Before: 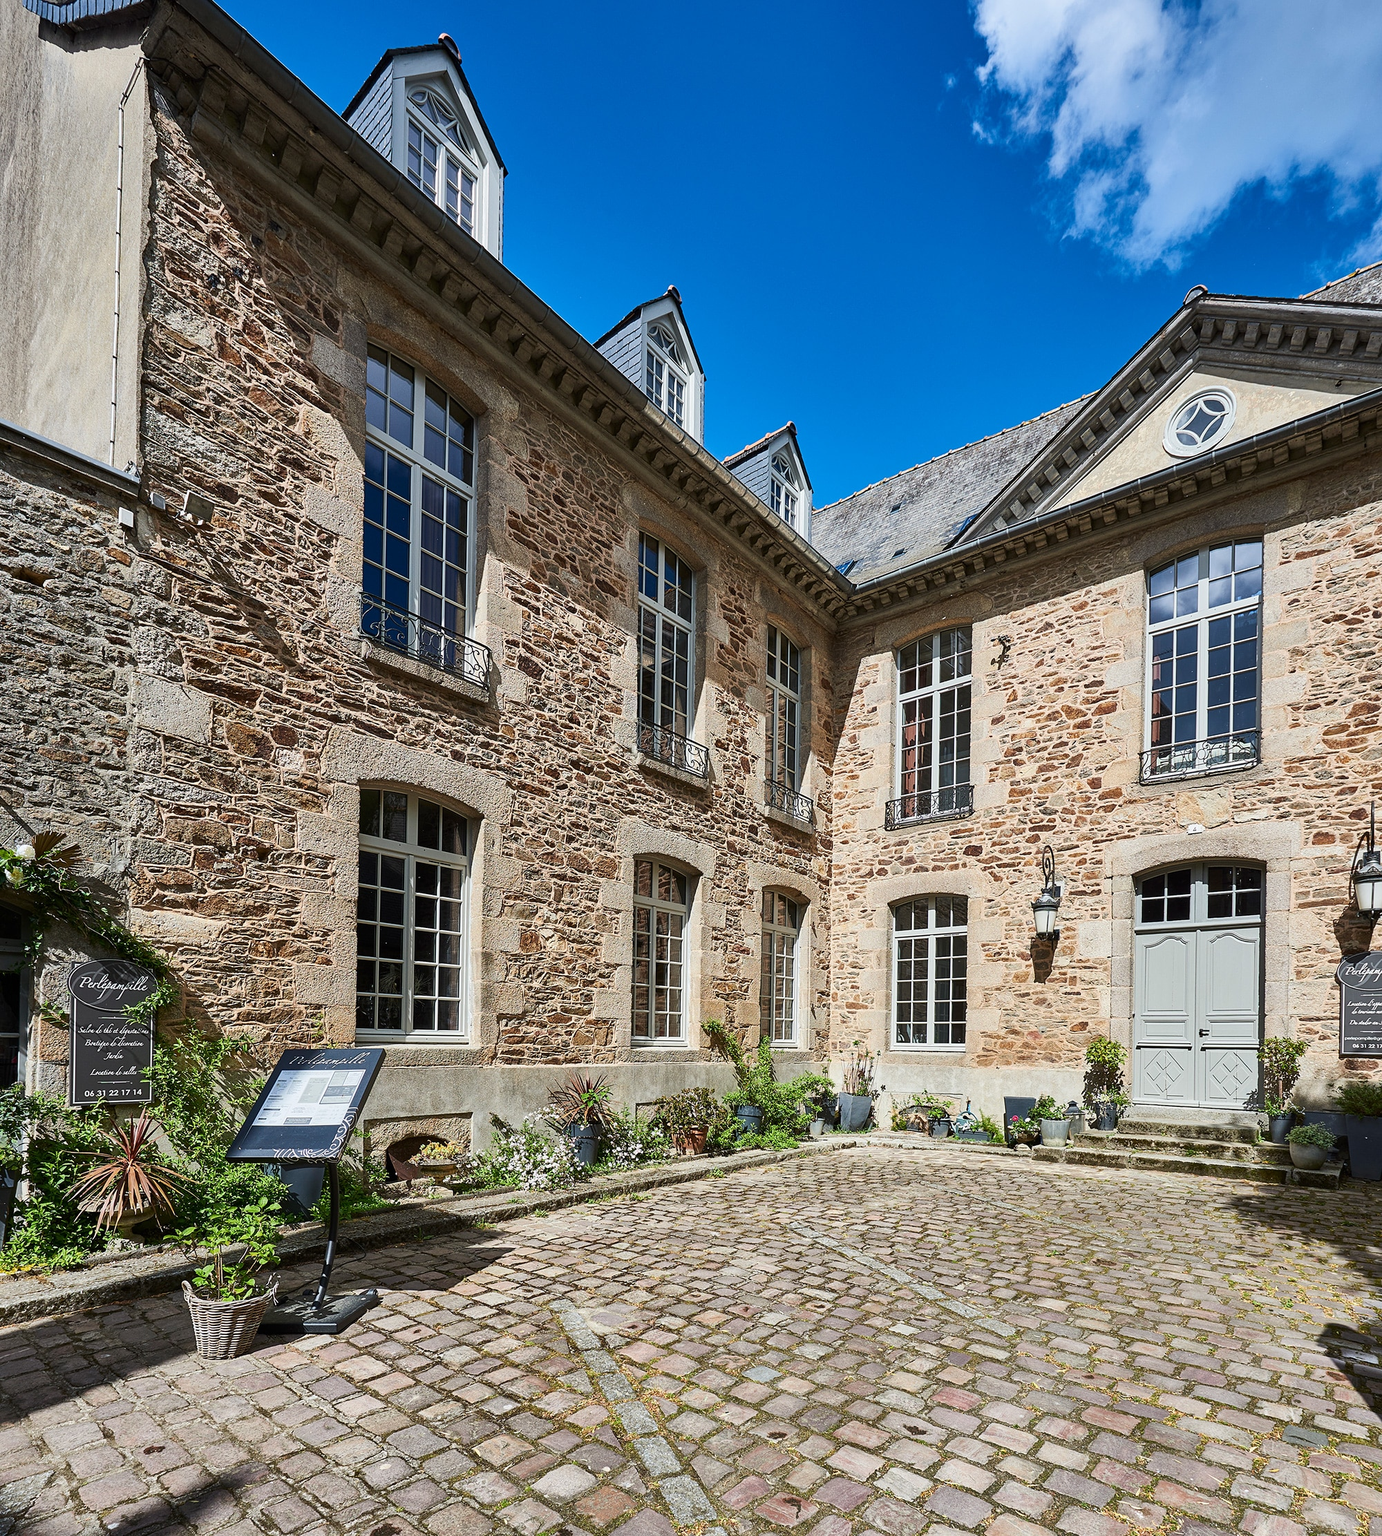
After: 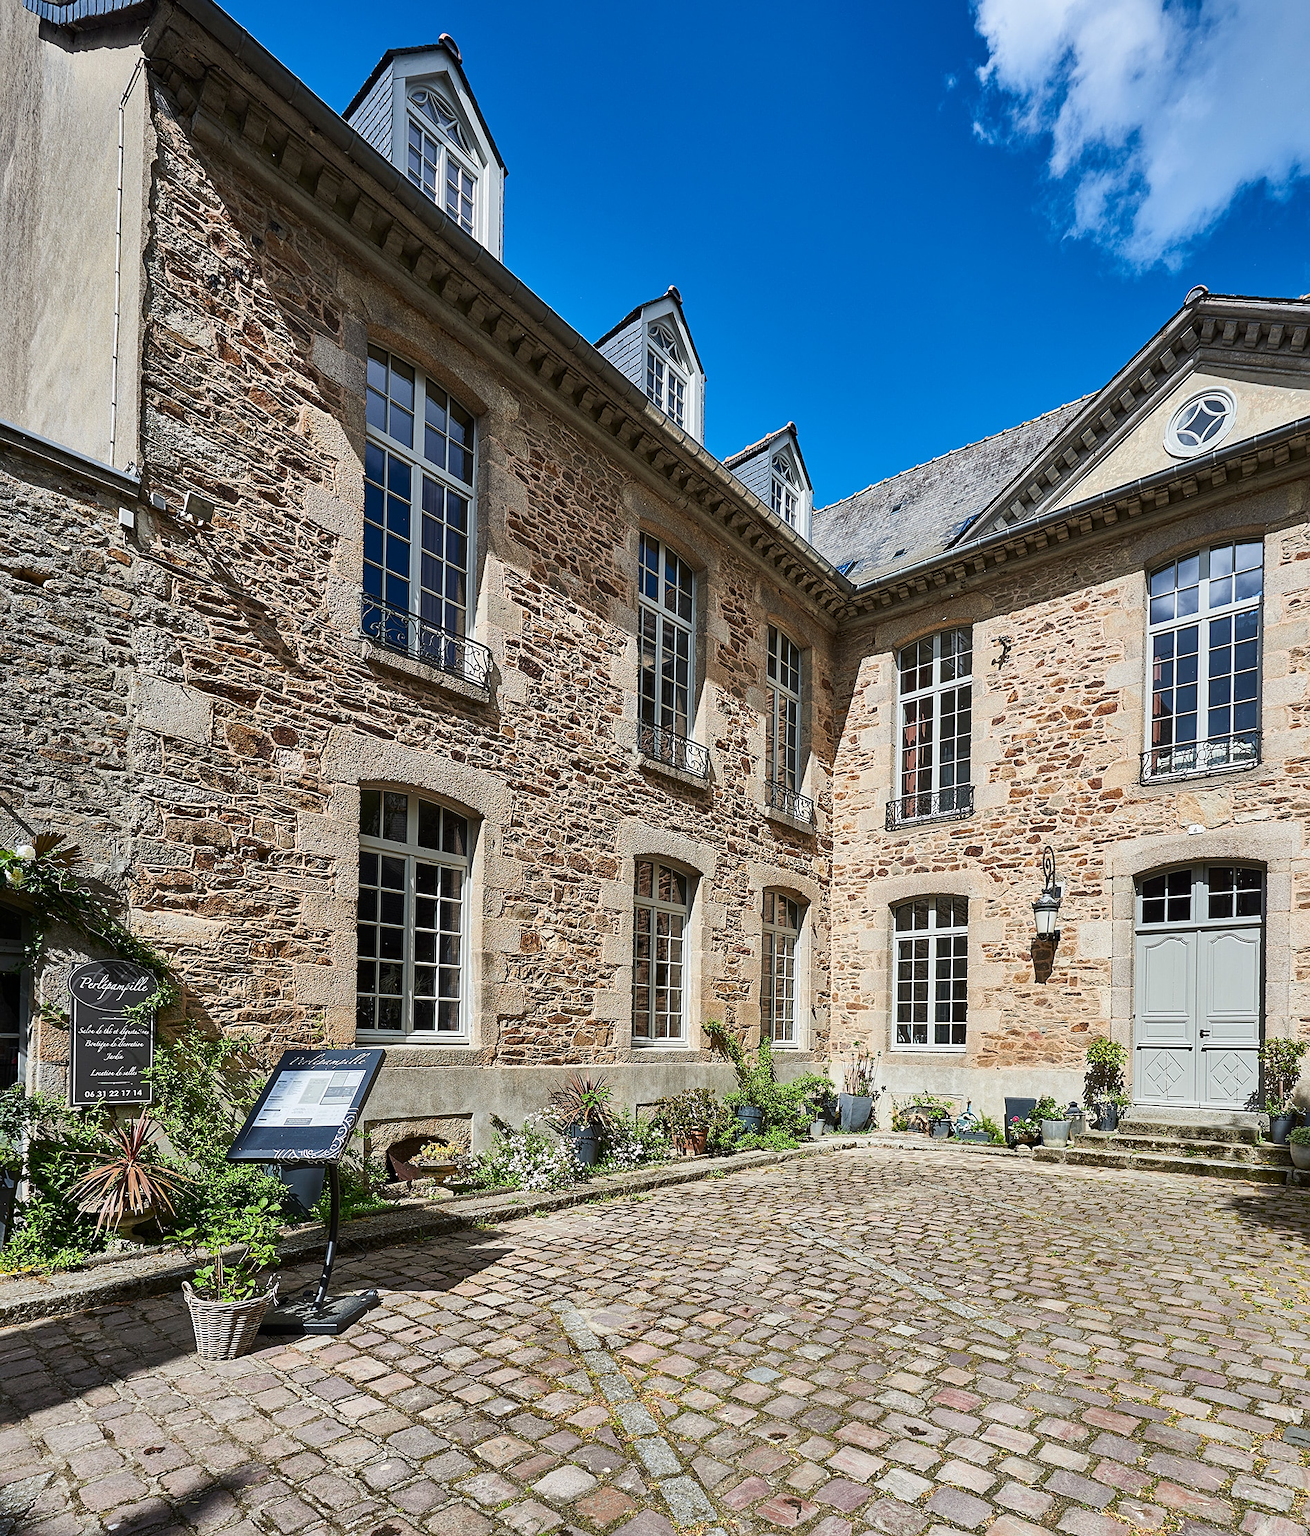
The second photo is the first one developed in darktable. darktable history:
crop and rotate: left 0%, right 5.163%
sharpen: amount 0.206
